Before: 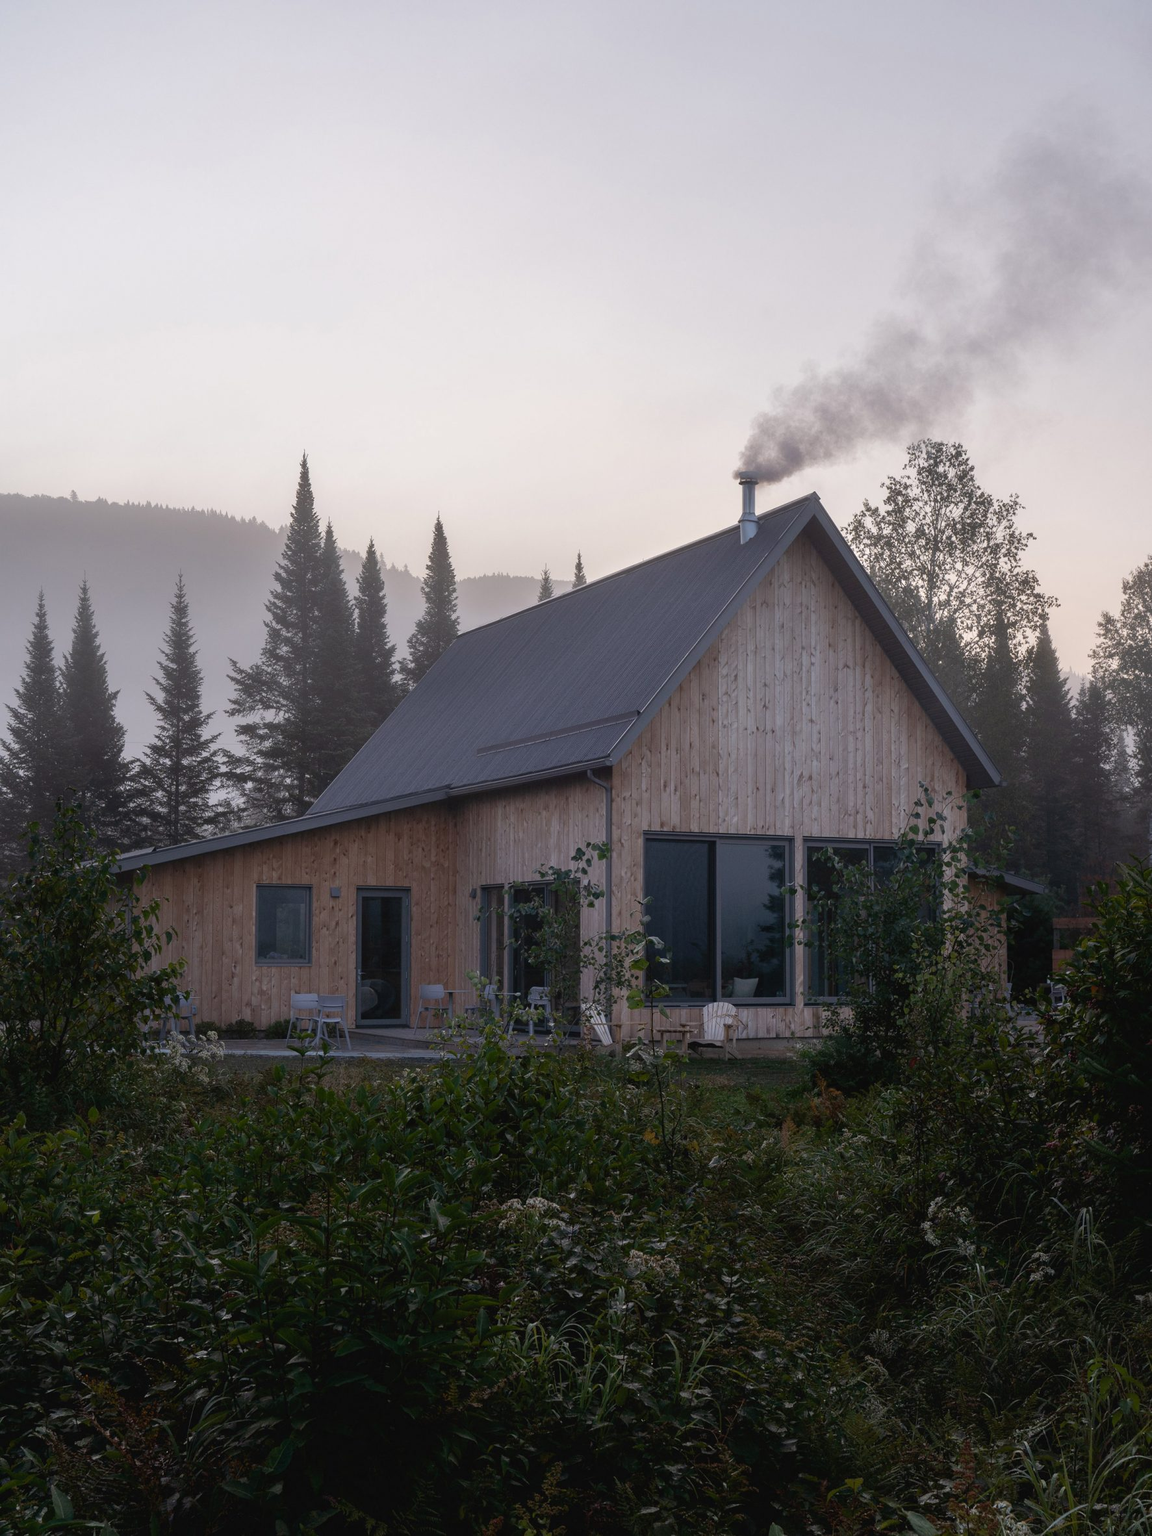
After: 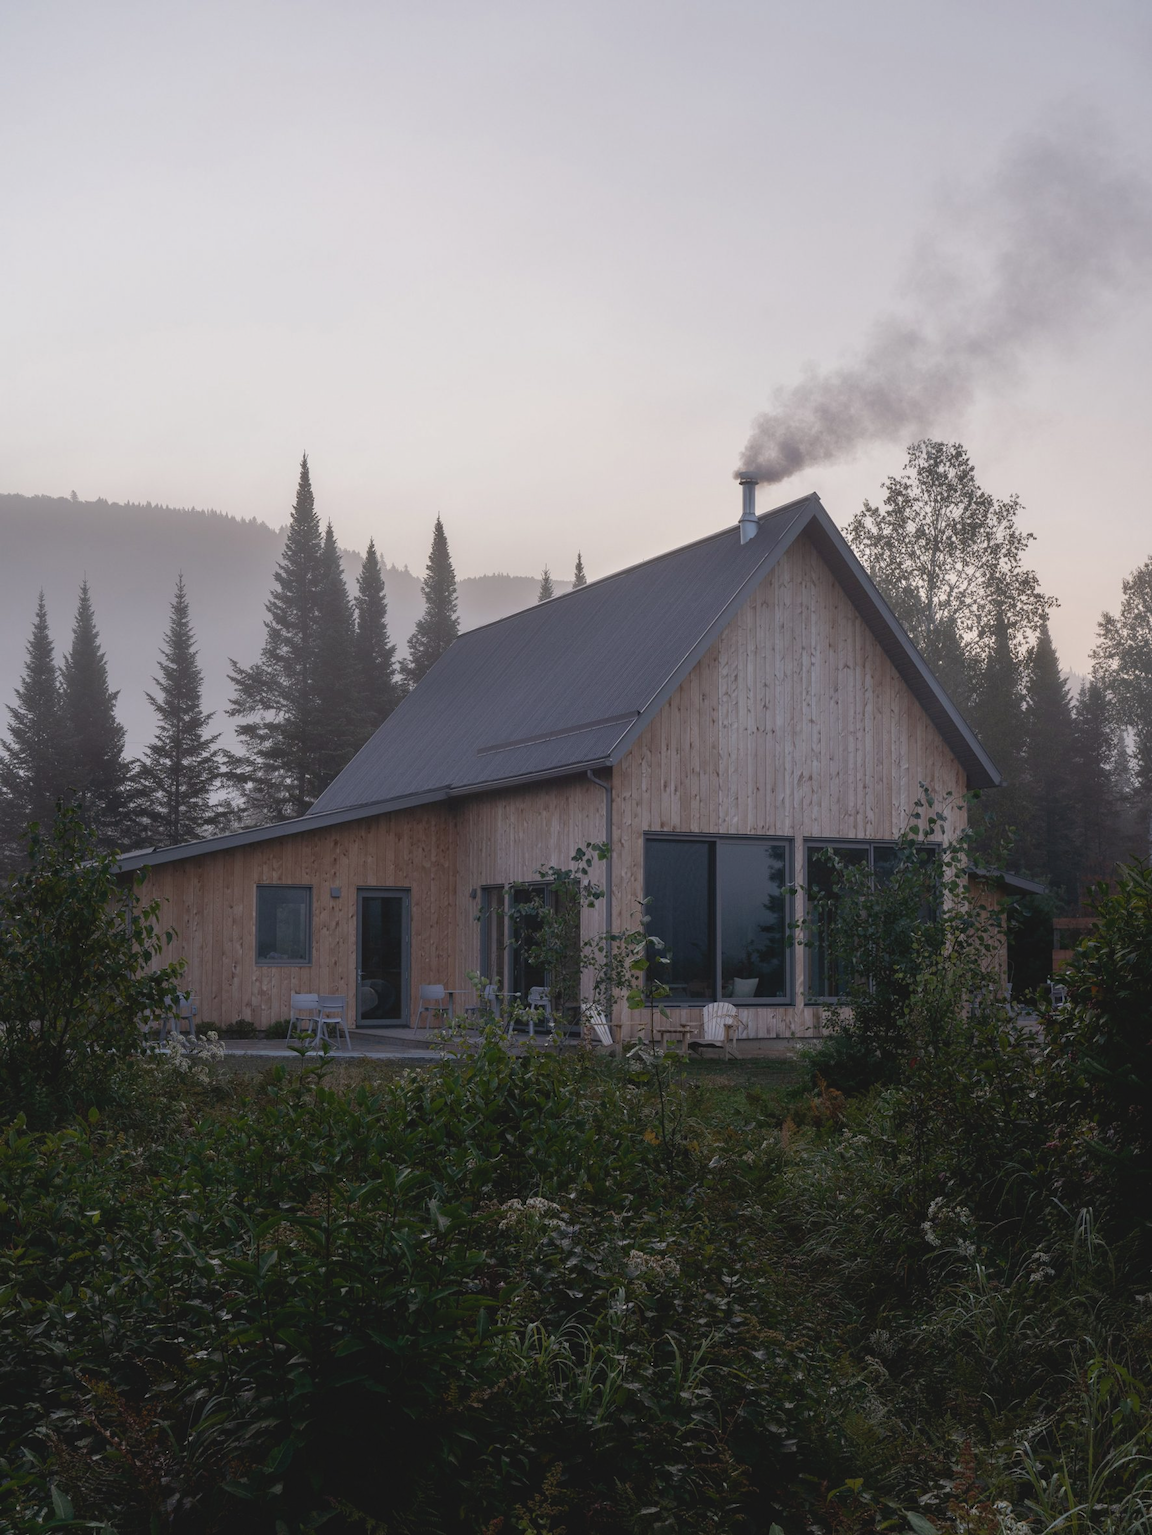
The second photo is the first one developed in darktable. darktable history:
contrast brightness saturation: contrast -0.098, saturation -0.089
